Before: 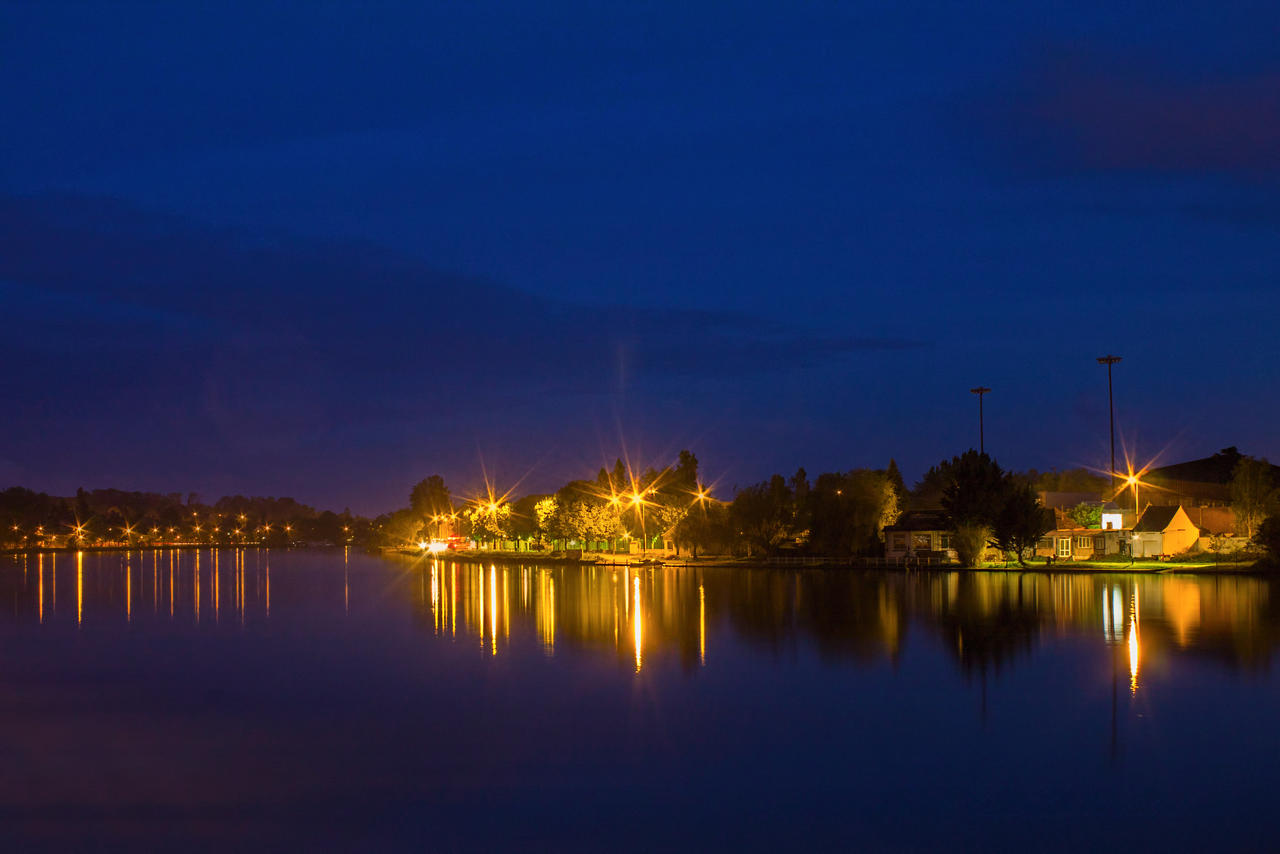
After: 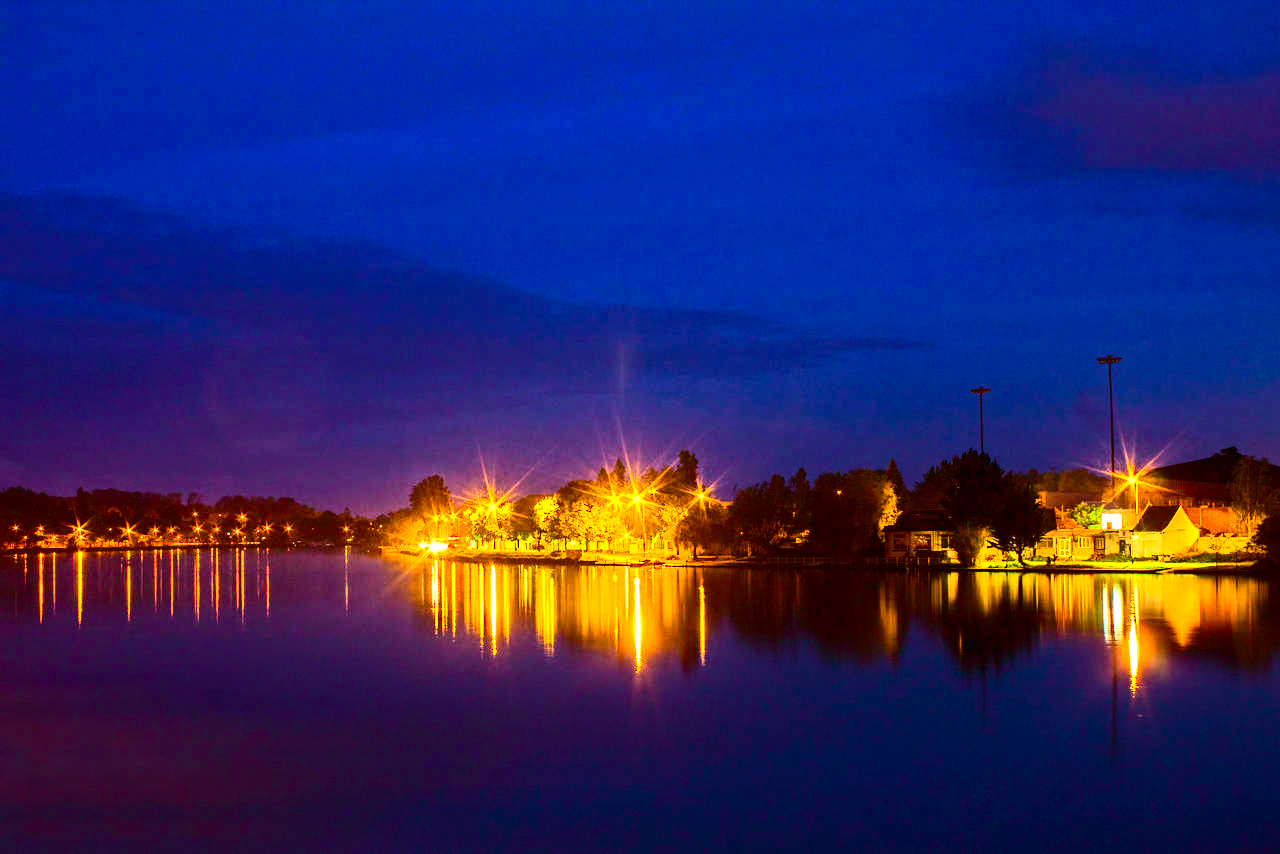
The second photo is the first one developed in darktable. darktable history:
tone equalizer: -8 EV -0.377 EV, -7 EV -0.367 EV, -6 EV -0.368 EV, -5 EV -0.22 EV, -3 EV 0.211 EV, -2 EV 0.312 EV, -1 EV 0.405 EV, +0 EV 0.393 EV
contrast brightness saturation: contrast 0.186, brightness -0.102, saturation 0.214
exposure: black level correction 0, exposure 1.199 EV, compensate exposure bias true, compensate highlight preservation false
tone curve: curves: ch0 [(0, 0) (0.131, 0.116) (0.316, 0.345) (0.501, 0.584) (0.629, 0.732) (0.812, 0.888) (1, 0.974)]; ch1 [(0, 0) (0.366, 0.367) (0.475, 0.462) (0.494, 0.496) (0.504, 0.499) (0.553, 0.584) (1, 1)]; ch2 [(0, 0) (0.333, 0.346) (0.375, 0.375) (0.424, 0.43) (0.476, 0.492) (0.502, 0.502) (0.533, 0.556) (0.566, 0.599) (0.614, 0.653) (1, 1)], color space Lab, independent channels, preserve colors none
